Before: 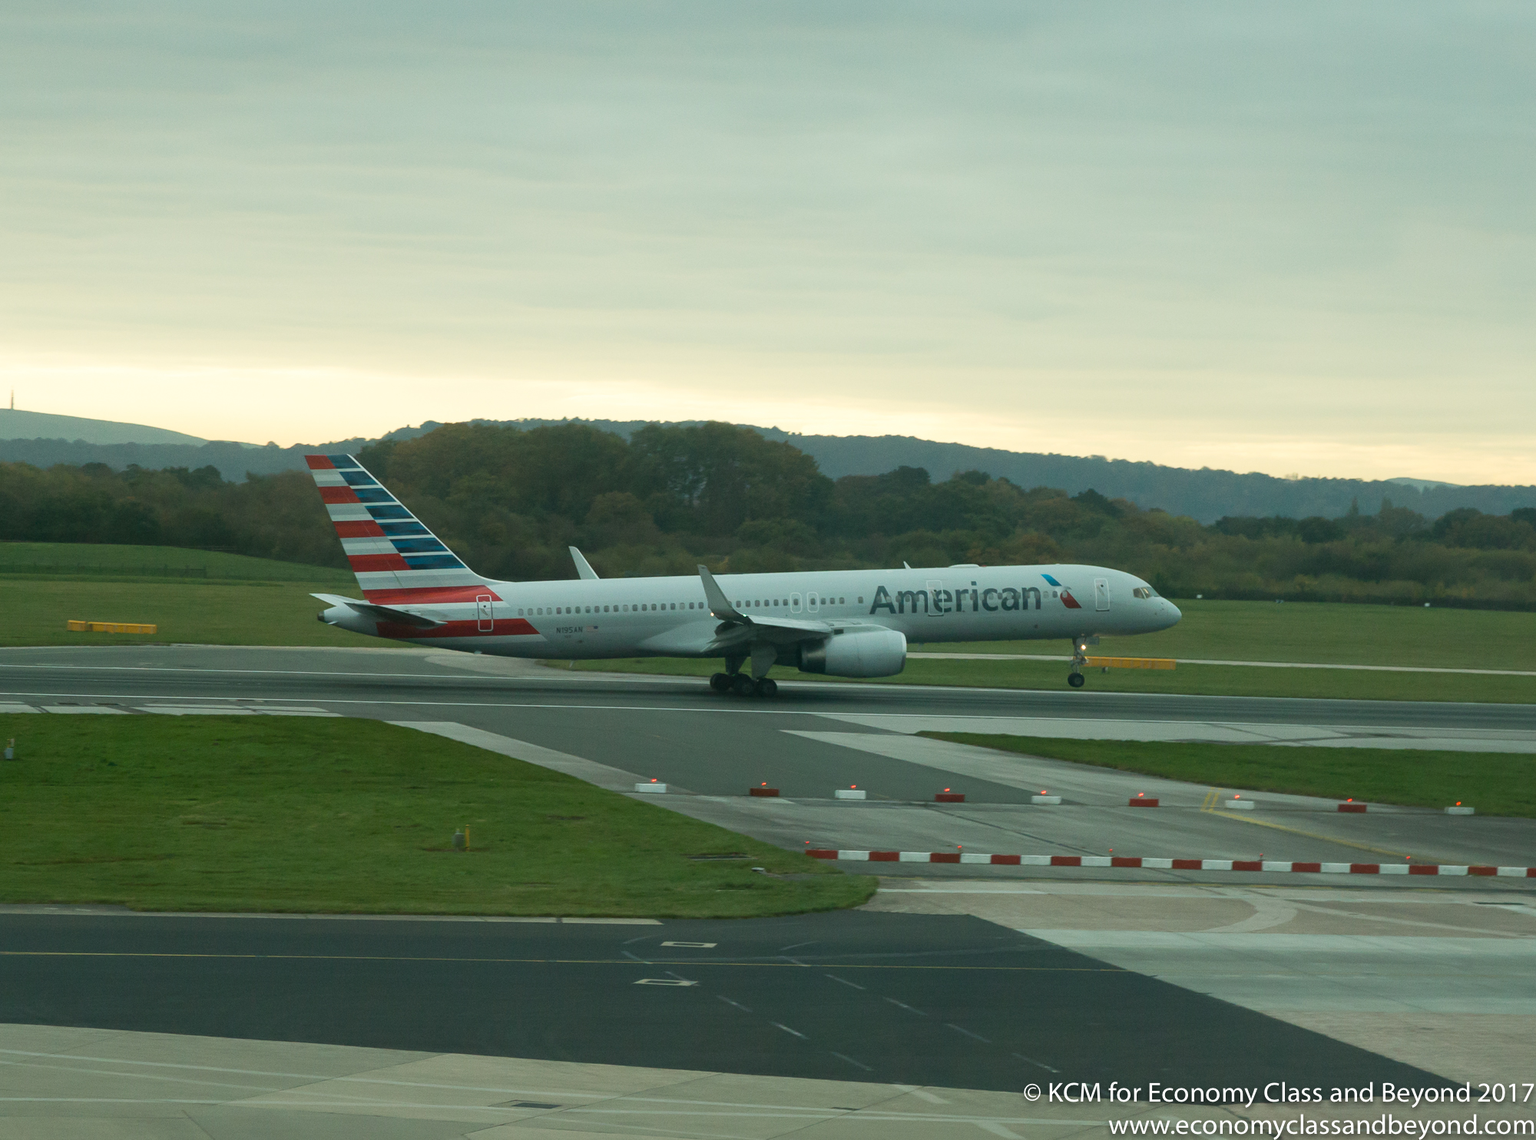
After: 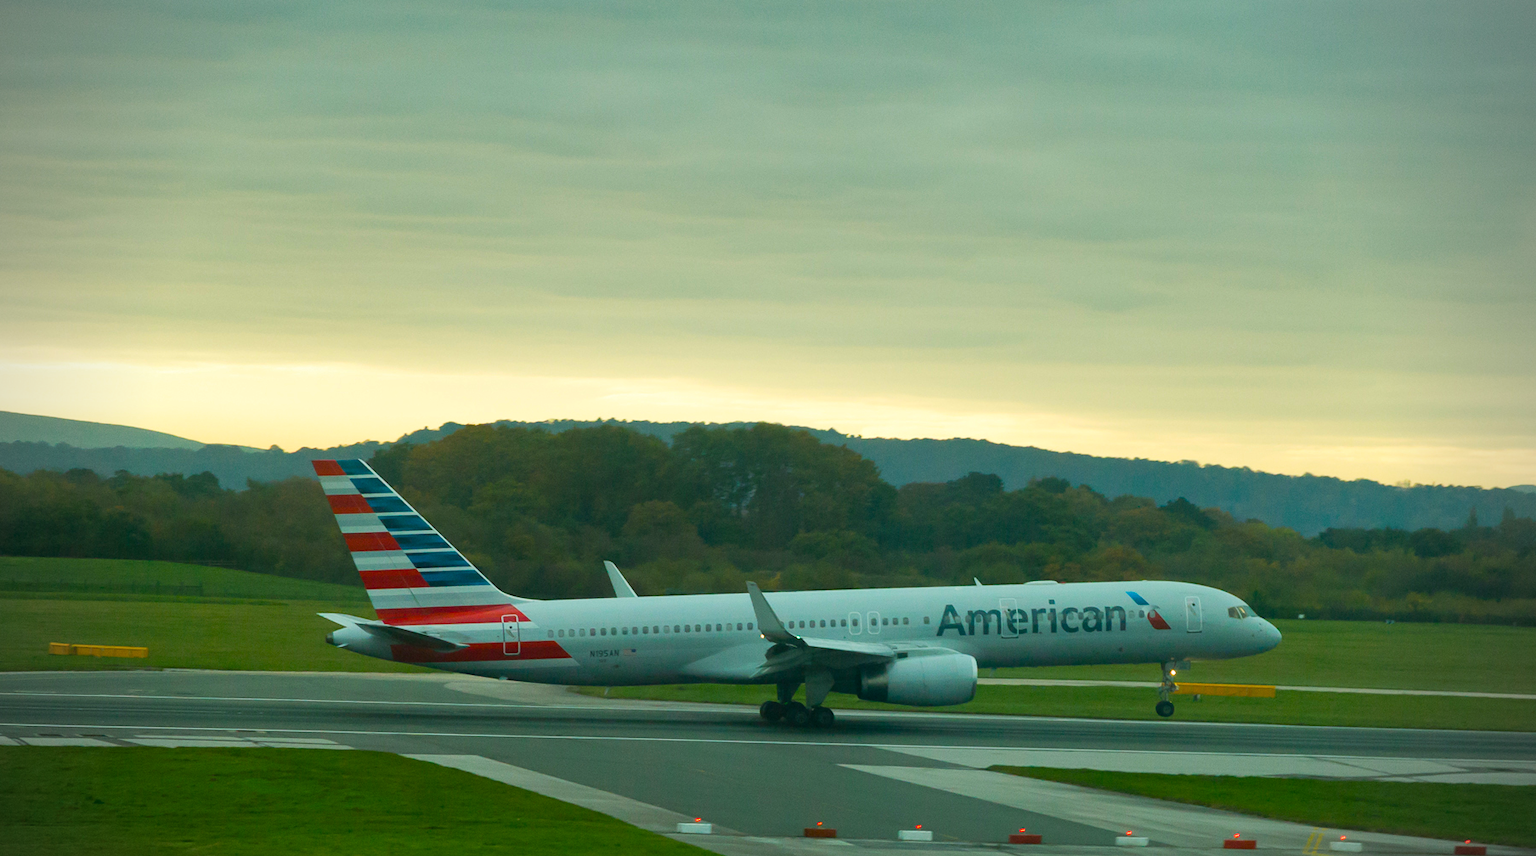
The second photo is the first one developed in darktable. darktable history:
crop: left 1.509%, top 3.452%, right 7.696%, bottom 28.452%
shadows and highlights: radius 108.52, shadows 23.73, highlights -59.32, low approximation 0.01, soften with gaussian
vignetting: on, module defaults
color correction: saturation 1.1
color balance rgb: linear chroma grading › global chroma 15%, perceptual saturation grading › global saturation 30%
